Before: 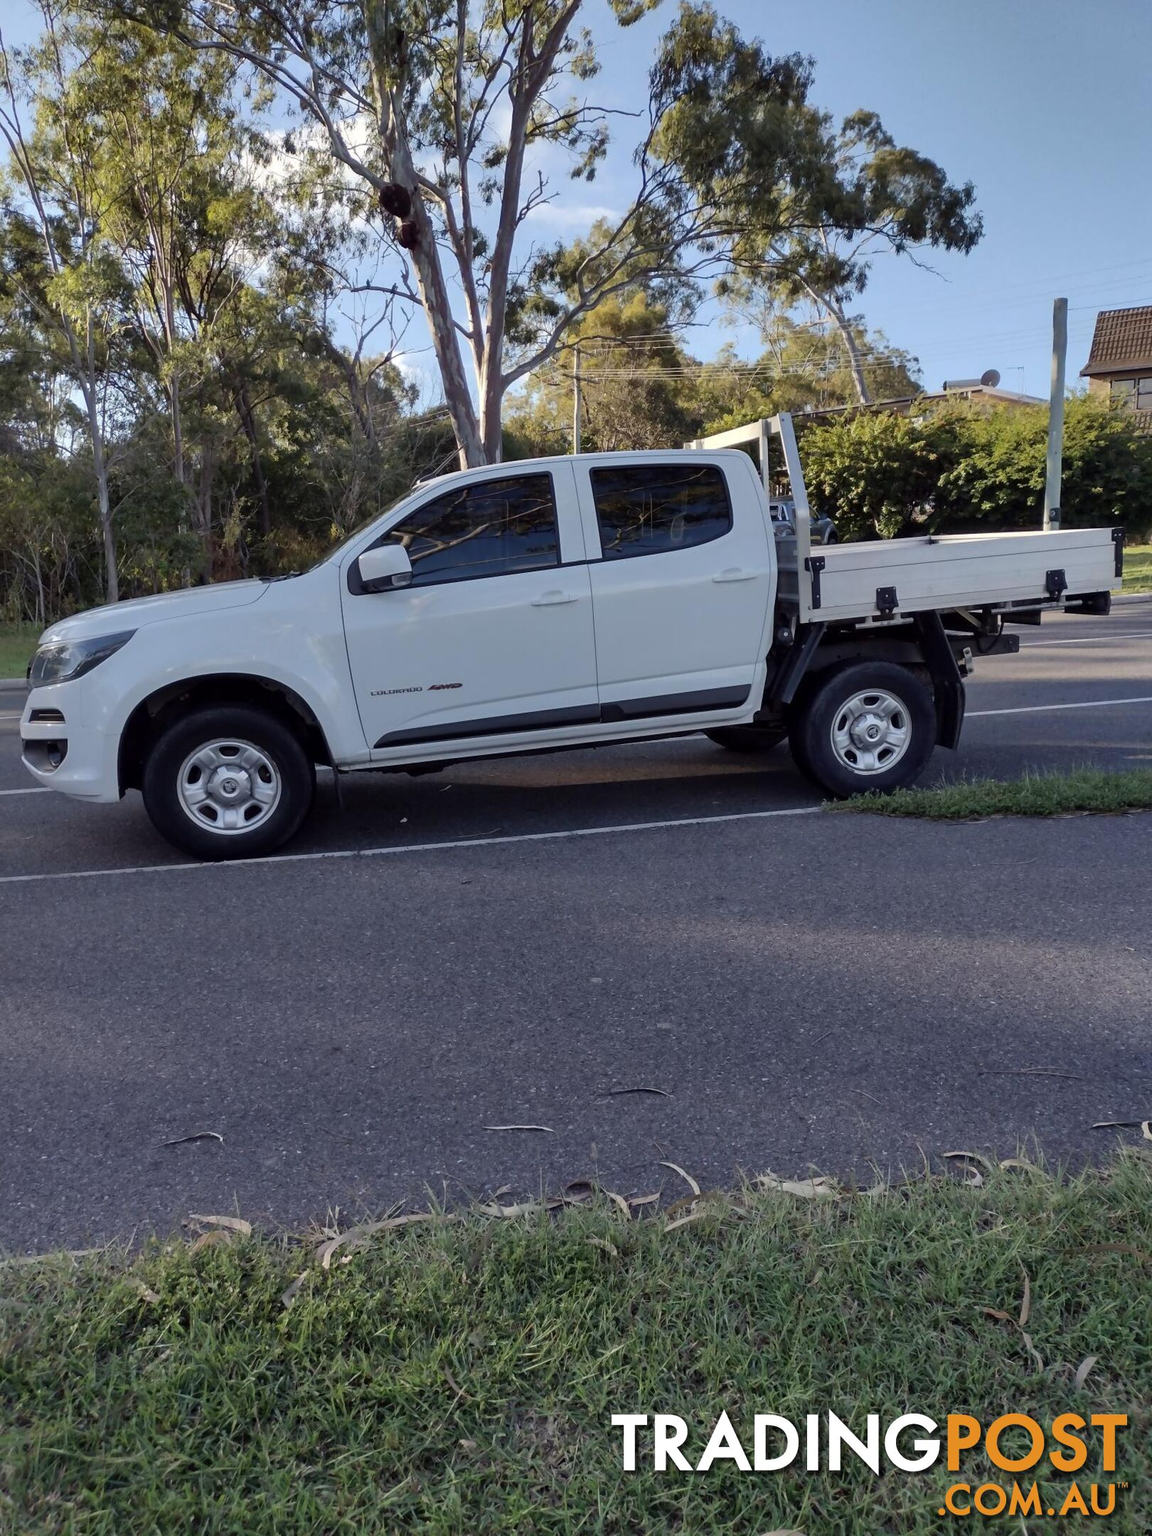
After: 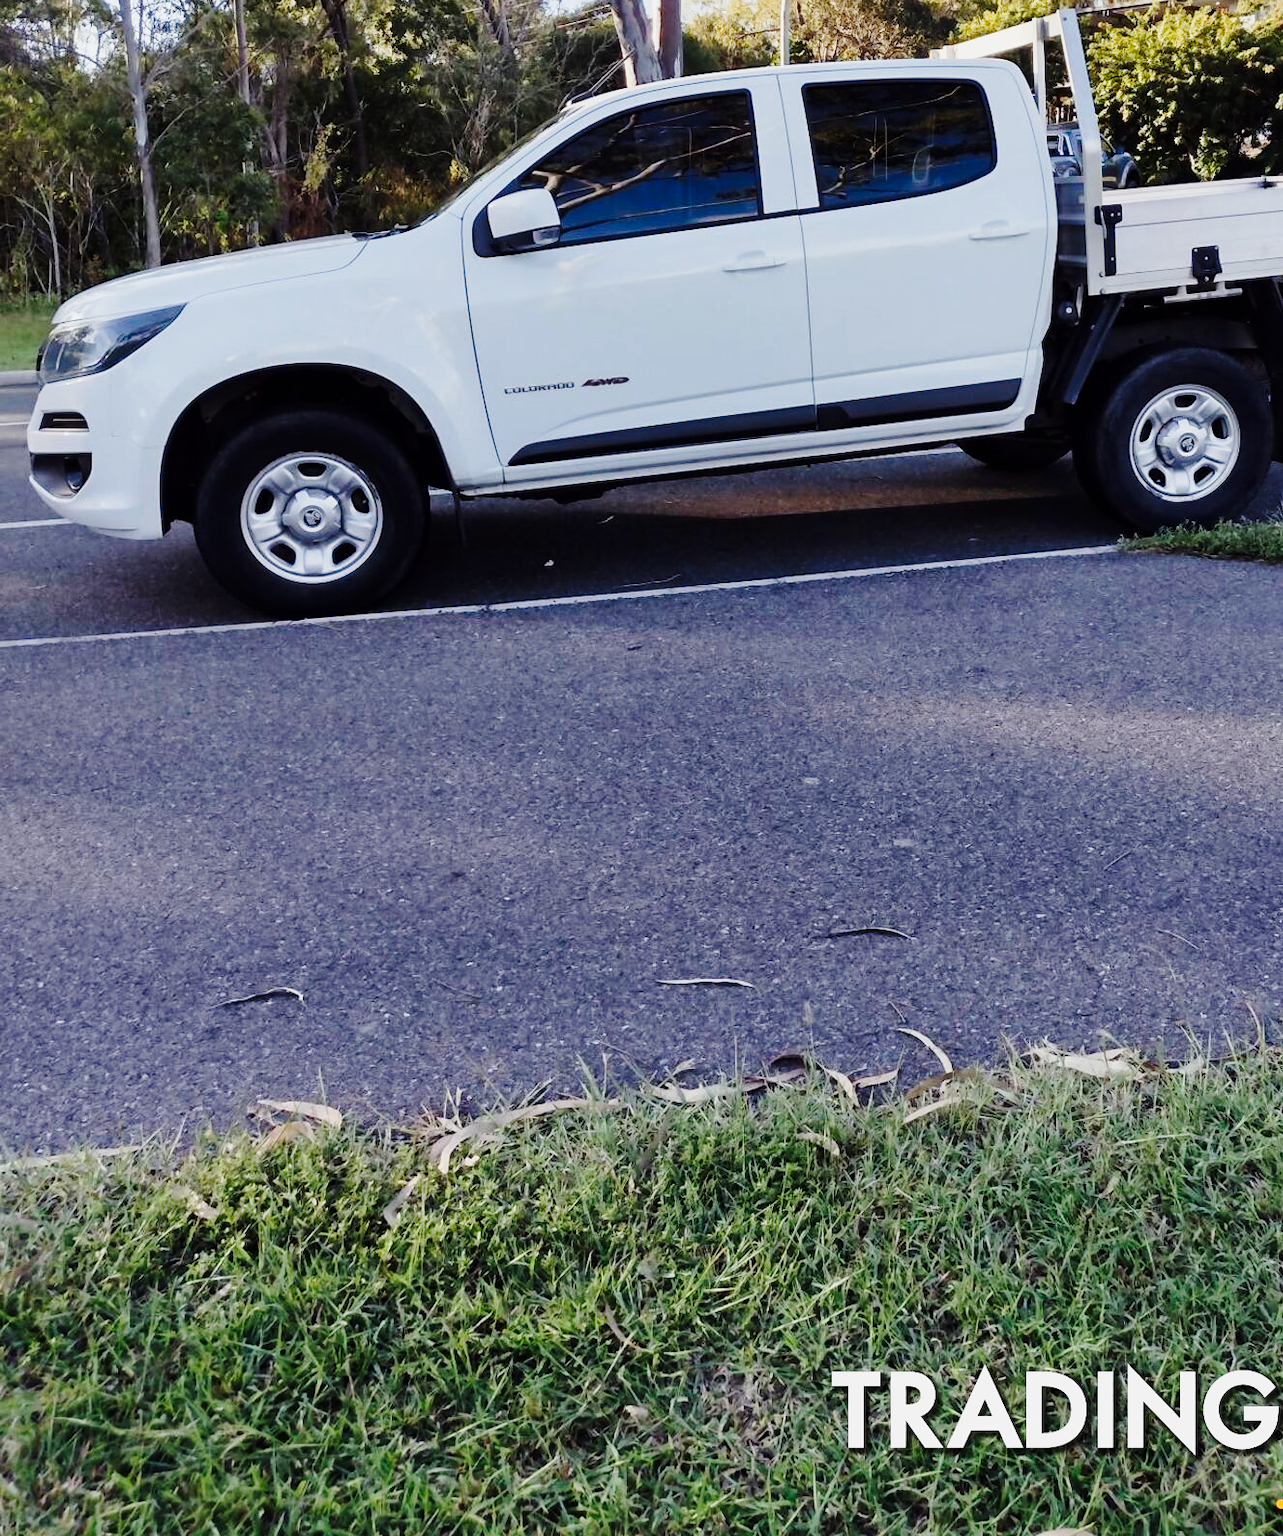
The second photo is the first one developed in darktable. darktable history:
tone curve: curves: ch0 [(0, 0) (0.087, 0.054) (0.281, 0.245) (0.506, 0.526) (0.8, 0.824) (0.994, 0.955)]; ch1 [(0, 0) (0.27, 0.195) (0.406, 0.435) (0.452, 0.474) (0.495, 0.5) (0.514, 0.508) (0.537, 0.556) (0.654, 0.689) (1, 1)]; ch2 [(0, 0) (0.269, 0.299) (0.459, 0.441) (0.498, 0.499) (0.523, 0.52) (0.551, 0.549) (0.633, 0.625) (0.659, 0.681) (0.718, 0.764) (1, 1)], preserve colors none
color balance rgb: perceptual saturation grading › global saturation 0.252%
base curve: curves: ch0 [(0, 0) (0.028, 0.03) (0.121, 0.232) (0.46, 0.748) (0.859, 0.968) (1, 1)], preserve colors none
crop: top 26.436%, right 18.041%
